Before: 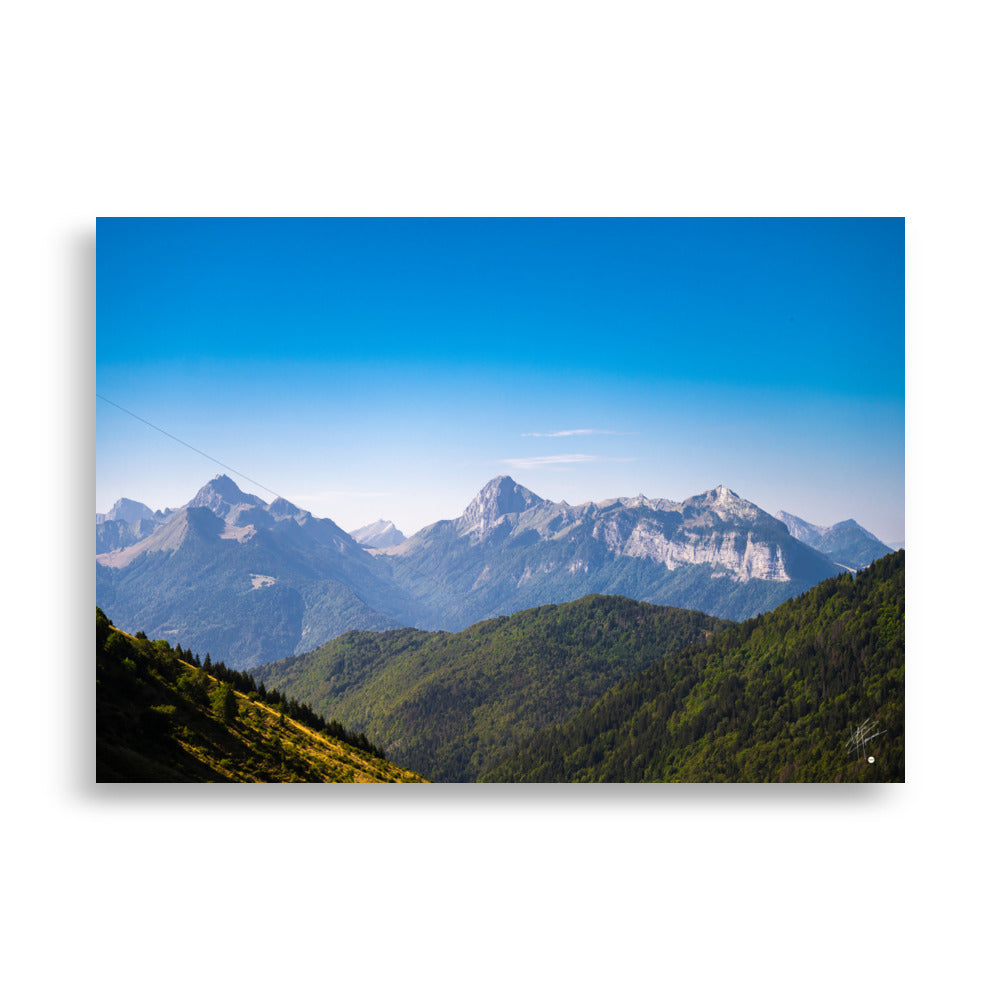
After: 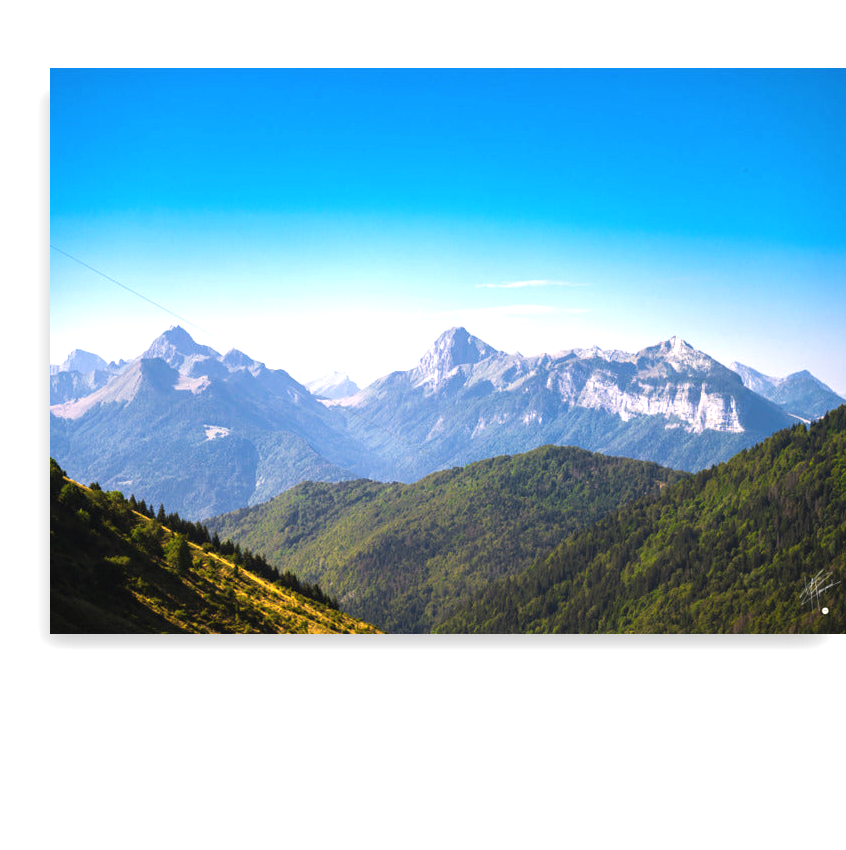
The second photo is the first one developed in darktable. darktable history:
exposure: black level correction -0.002, exposure 0.708 EV, compensate highlight preservation false
crop and rotate: left 4.692%, top 14.95%, right 10.697%
